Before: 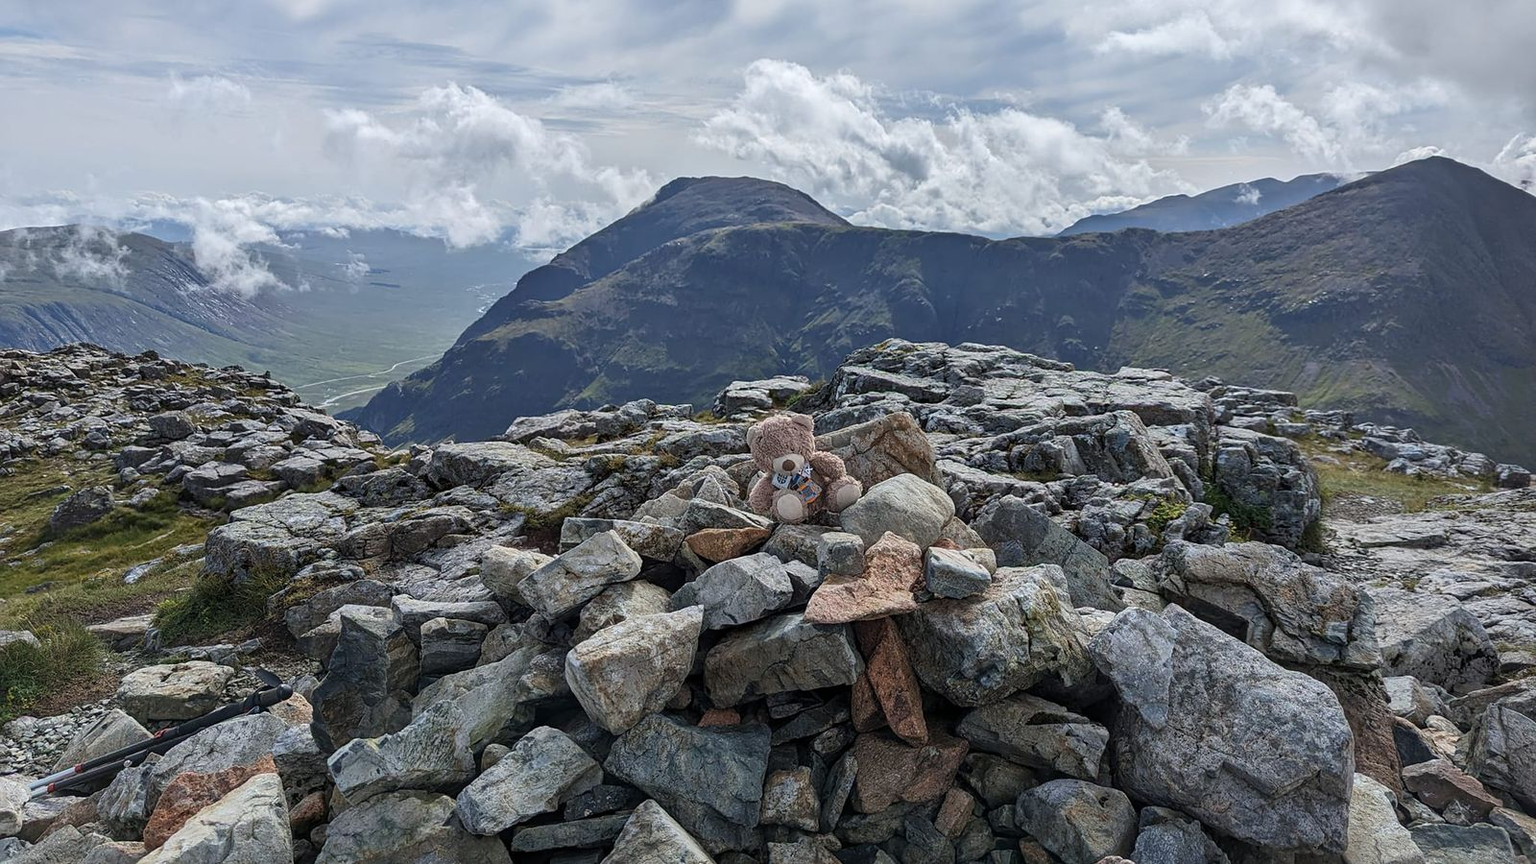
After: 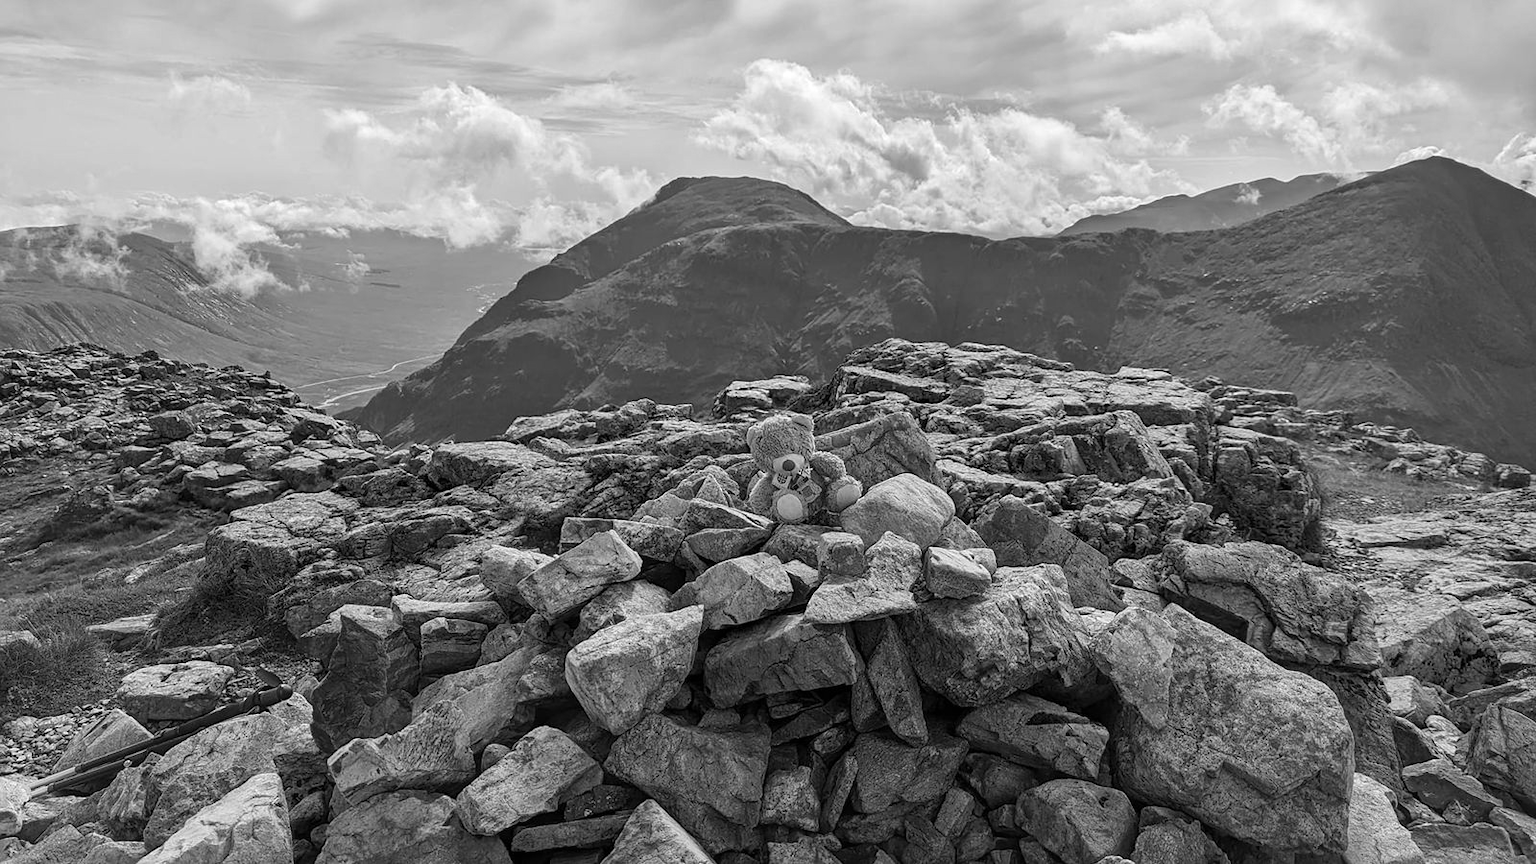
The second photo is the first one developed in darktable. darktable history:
color correction: saturation 0.8
exposure: exposure 0.131 EV, compensate highlight preservation false
monochrome: on, module defaults
